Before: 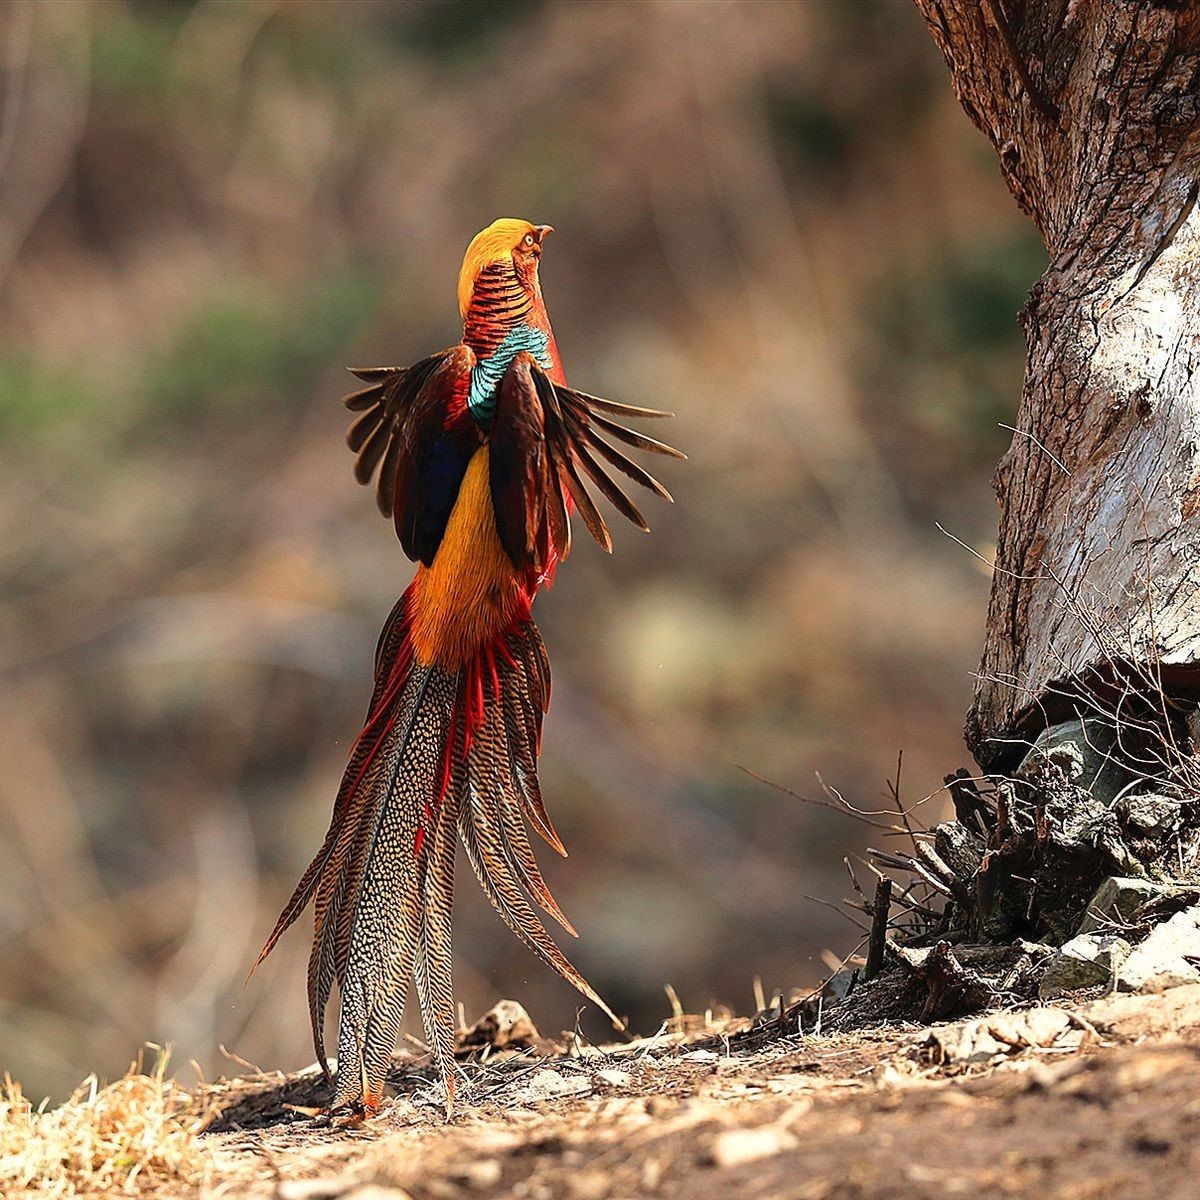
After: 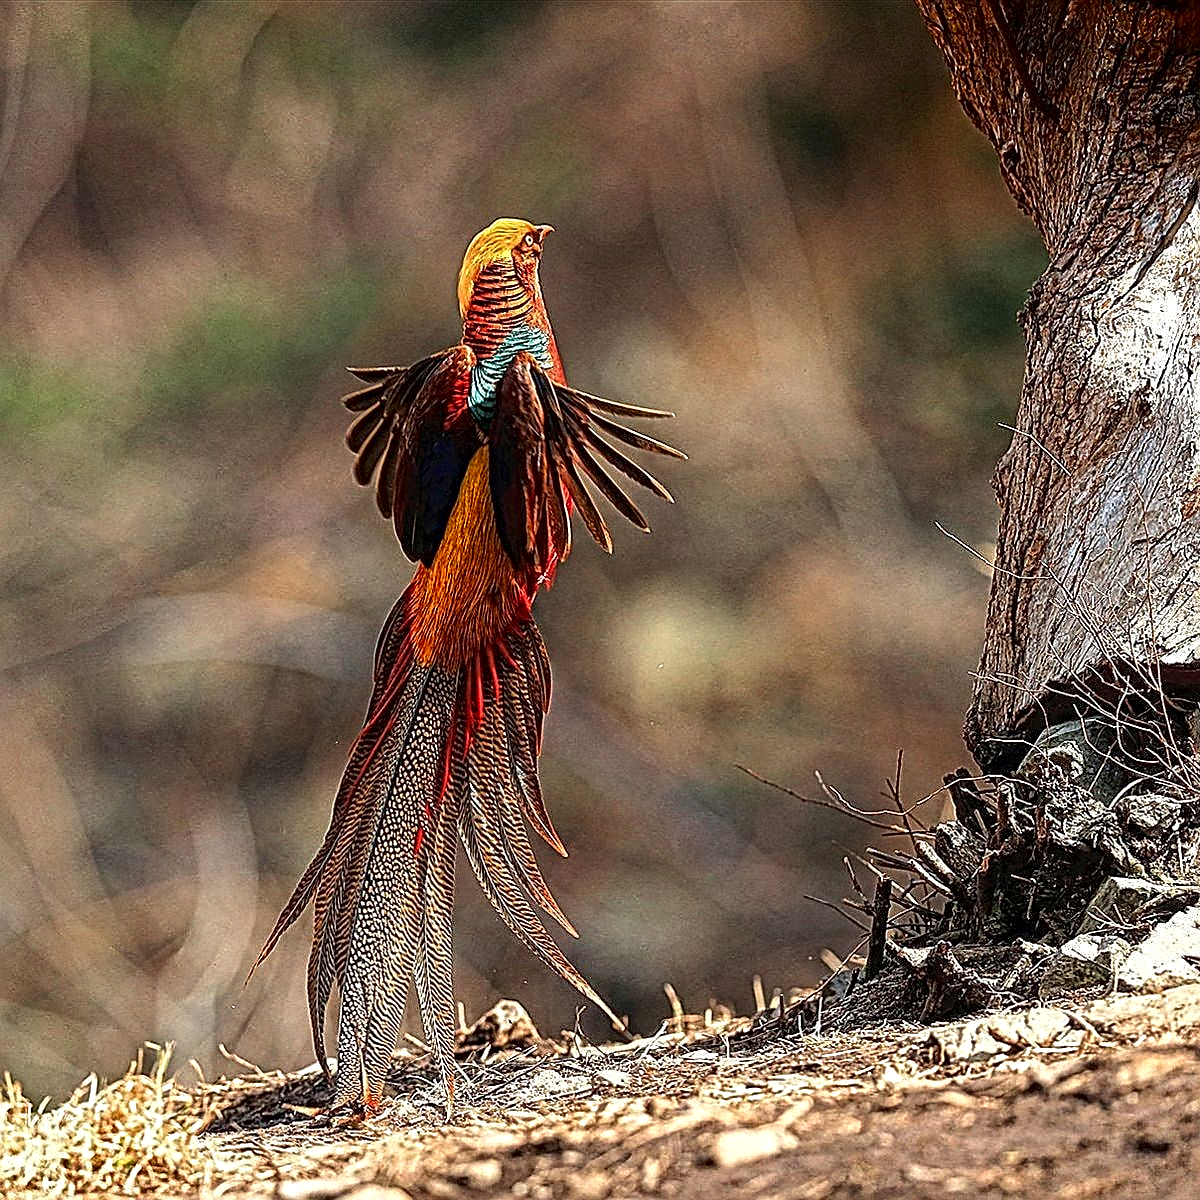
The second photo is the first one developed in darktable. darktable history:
sharpen: amount 0.492
shadows and highlights: shadows -86.23, highlights -36.28, soften with gaussian
local contrast: mode bilateral grid, contrast 20, coarseness 4, detail 300%, midtone range 0.2
